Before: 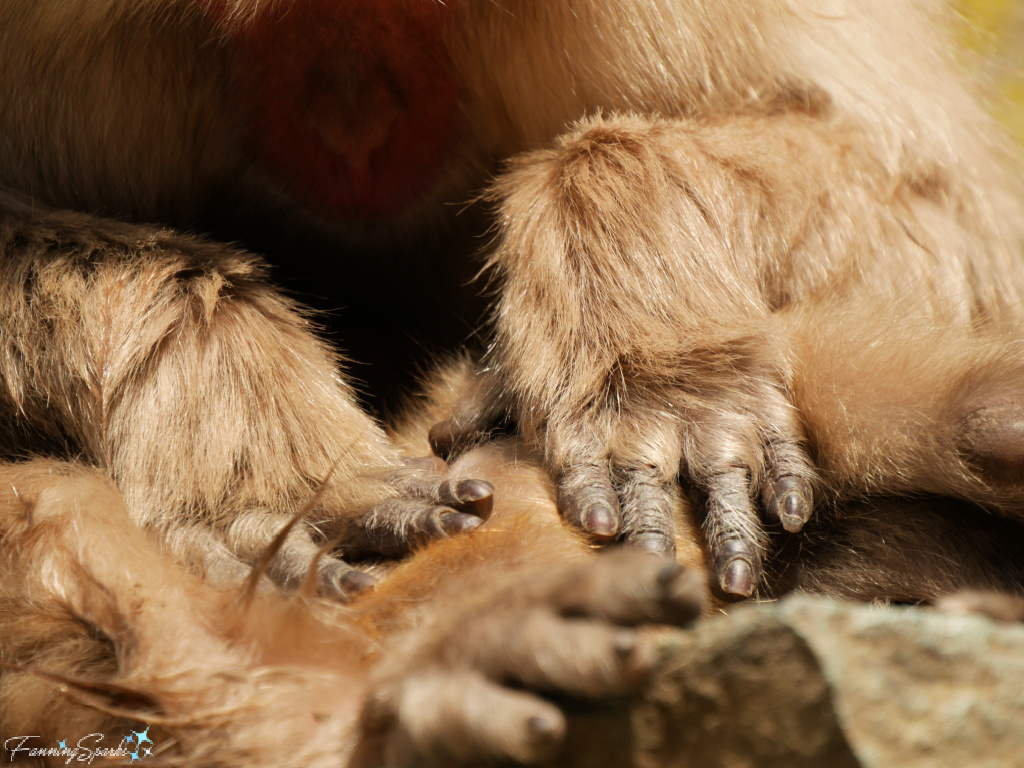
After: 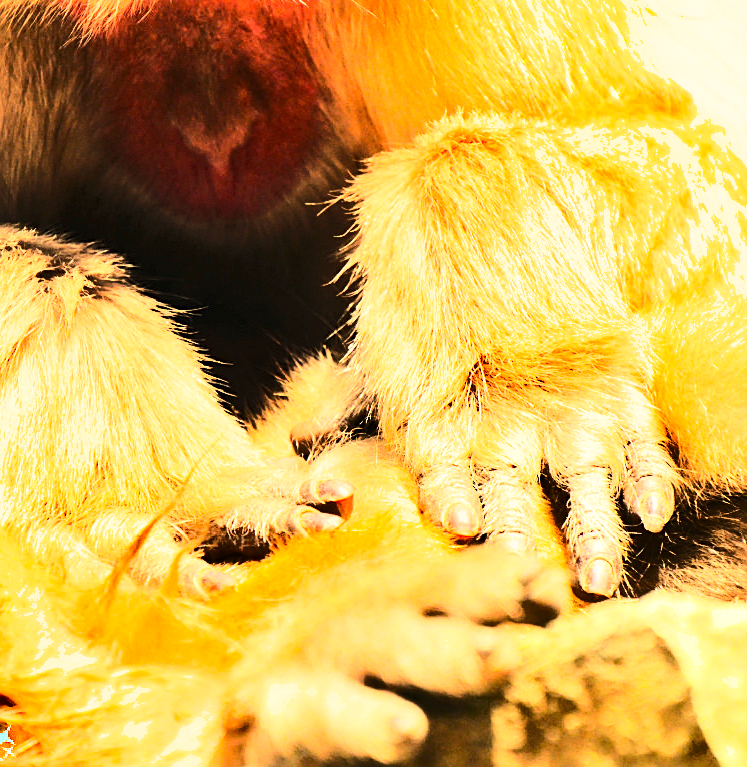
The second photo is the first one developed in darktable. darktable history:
shadows and highlights: soften with gaussian
contrast brightness saturation: contrast 0.242, brightness 0.243, saturation 0.391
base curve: curves: ch0 [(0, 0) (0.032, 0.037) (0.105, 0.228) (0.435, 0.76) (0.856, 0.983) (1, 1)]
local contrast: mode bilateral grid, contrast 19, coarseness 49, detail 119%, midtone range 0.2
sharpen: on, module defaults
tone equalizer: -7 EV 0.159 EV, -6 EV 0.621 EV, -5 EV 1.17 EV, -4 EV 1.31 EV, -3 EV 1.16 EV, -2 EV 0.6 EV, -1 EV 0.151 EV, edges refinement/feathering 500, mask exposure compensation -1.57 EV, preserve details no
crop: left 13.608%, right 13.35%
exposure: black level correction 0, exposure 0.892 EV, compensate highlight preservation false
